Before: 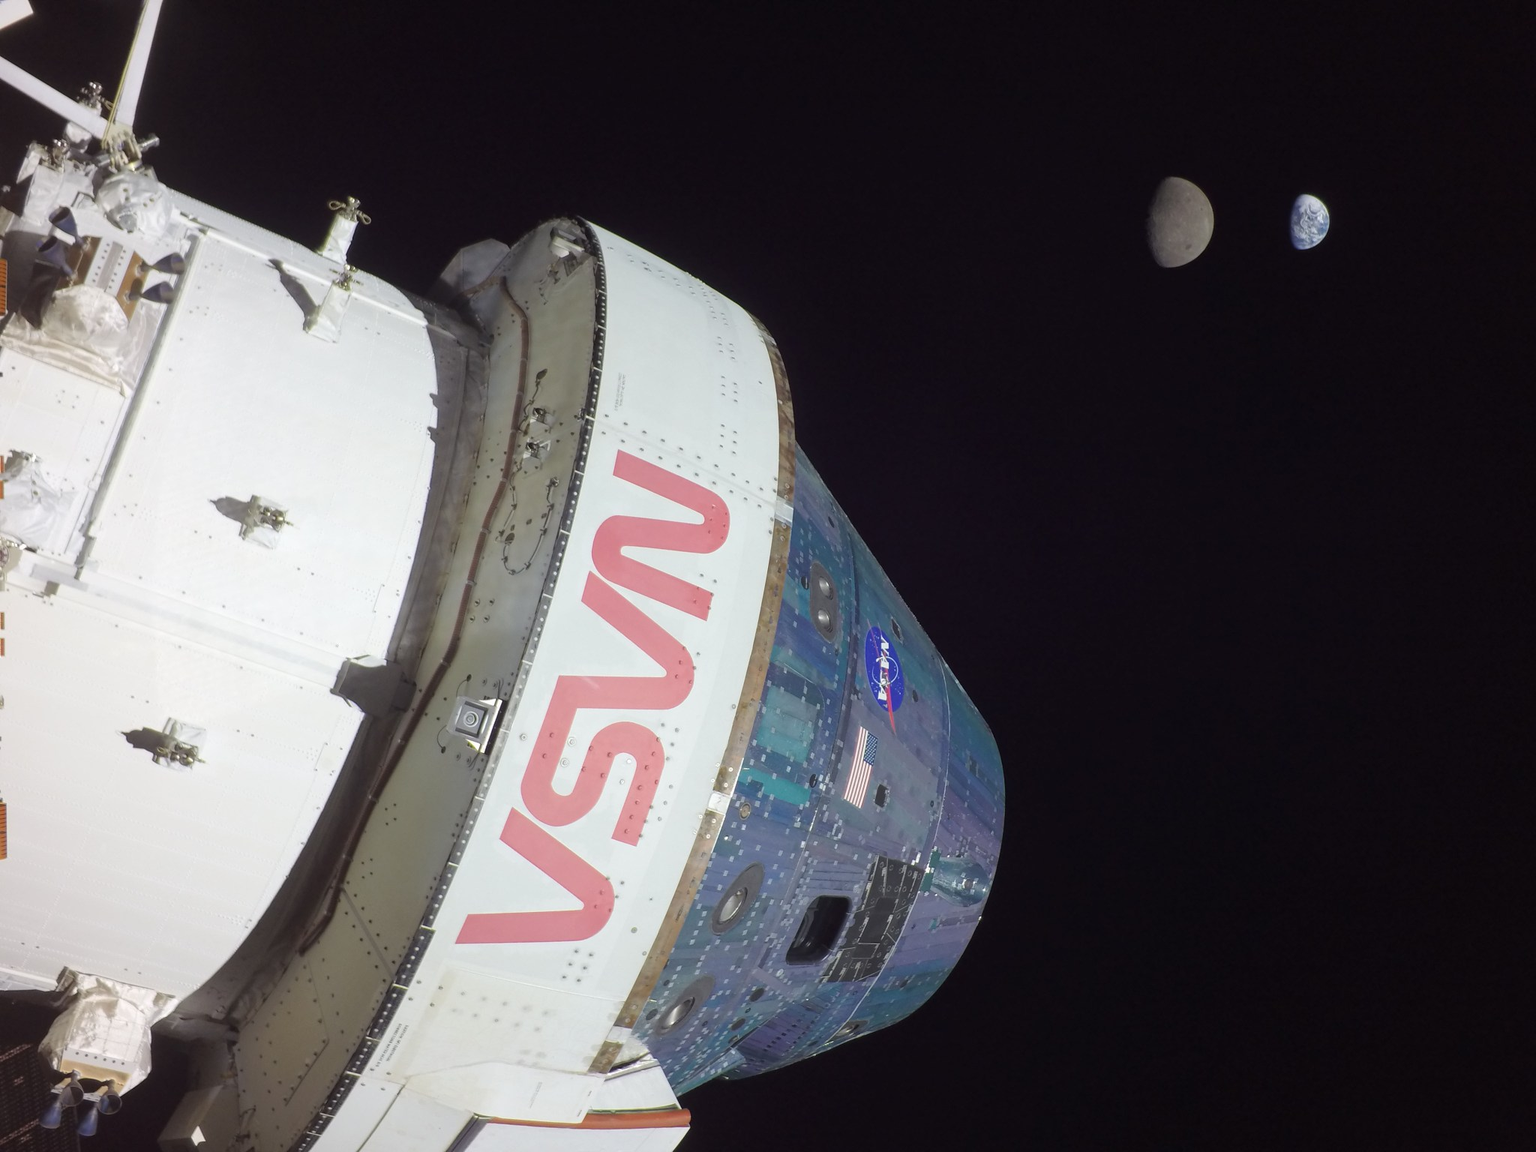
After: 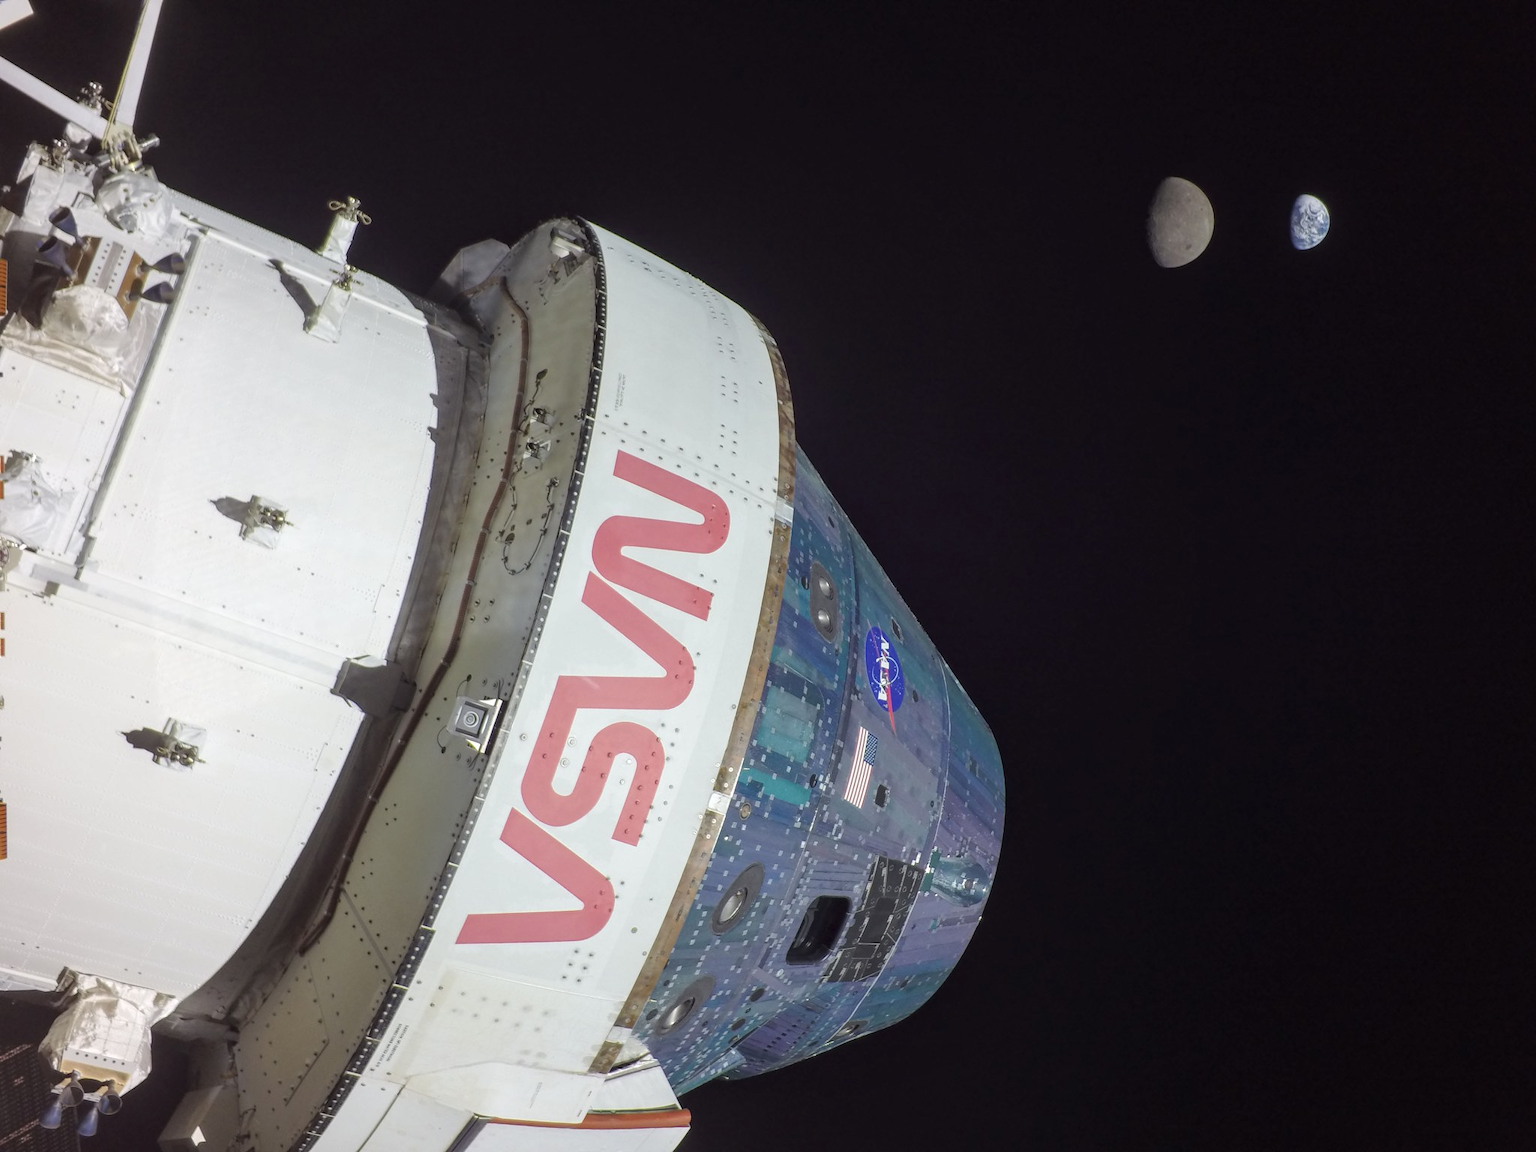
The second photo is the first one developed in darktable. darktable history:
local contrast: on, module defaults
exposure: exposure 0.014 EV, compensate highlight preservation false
